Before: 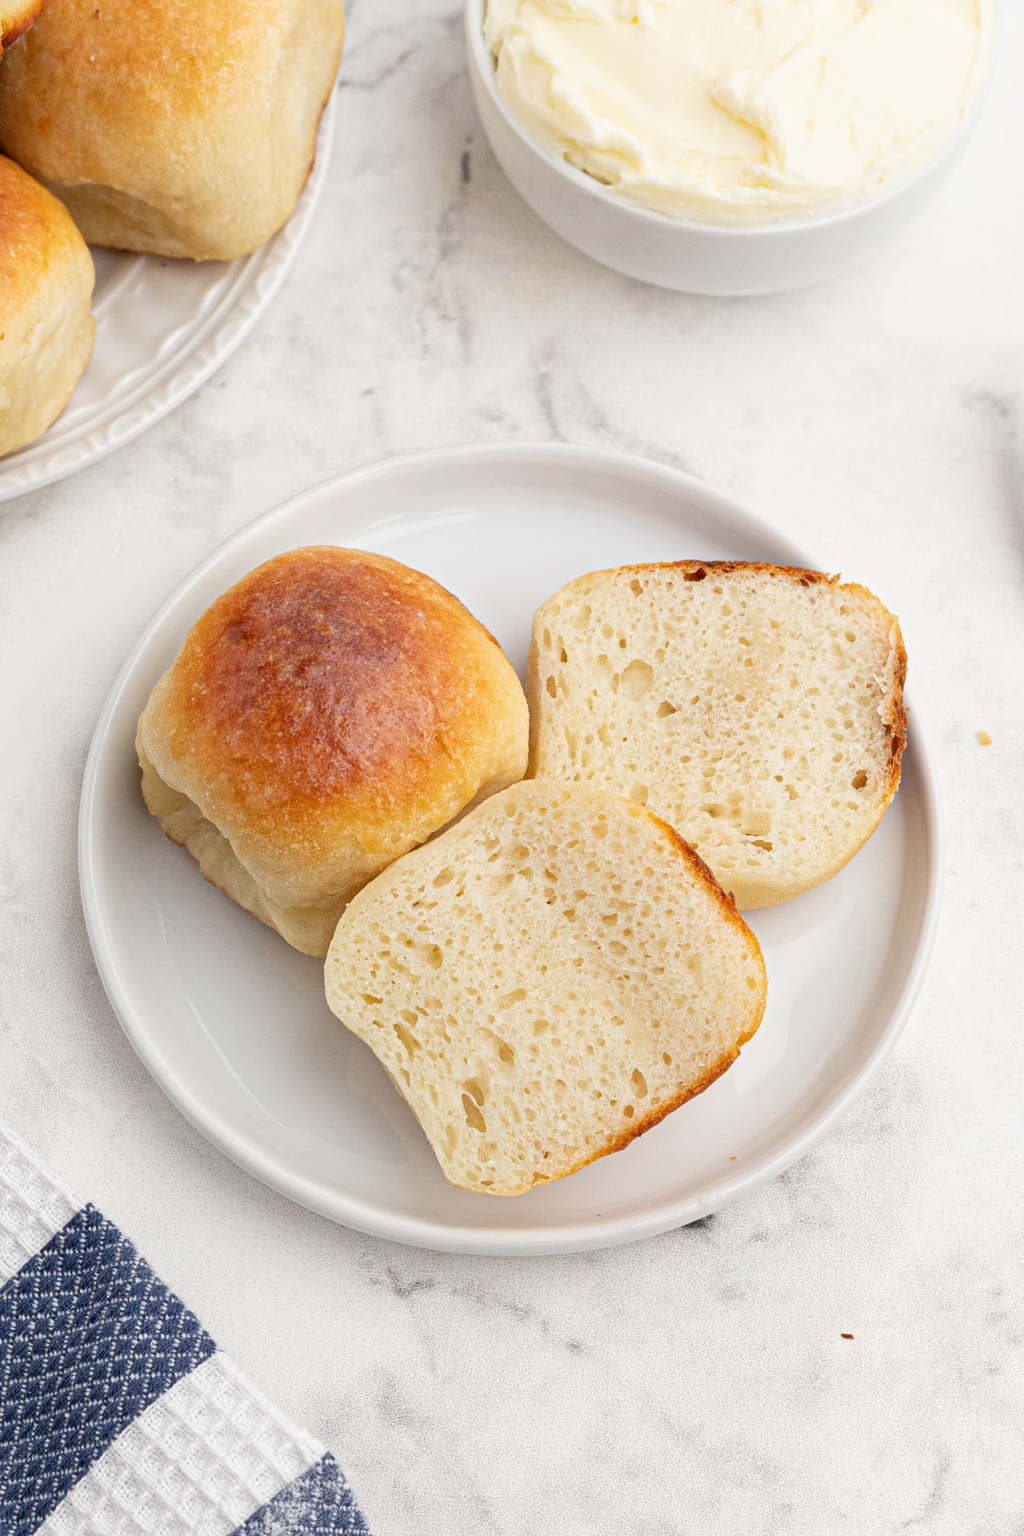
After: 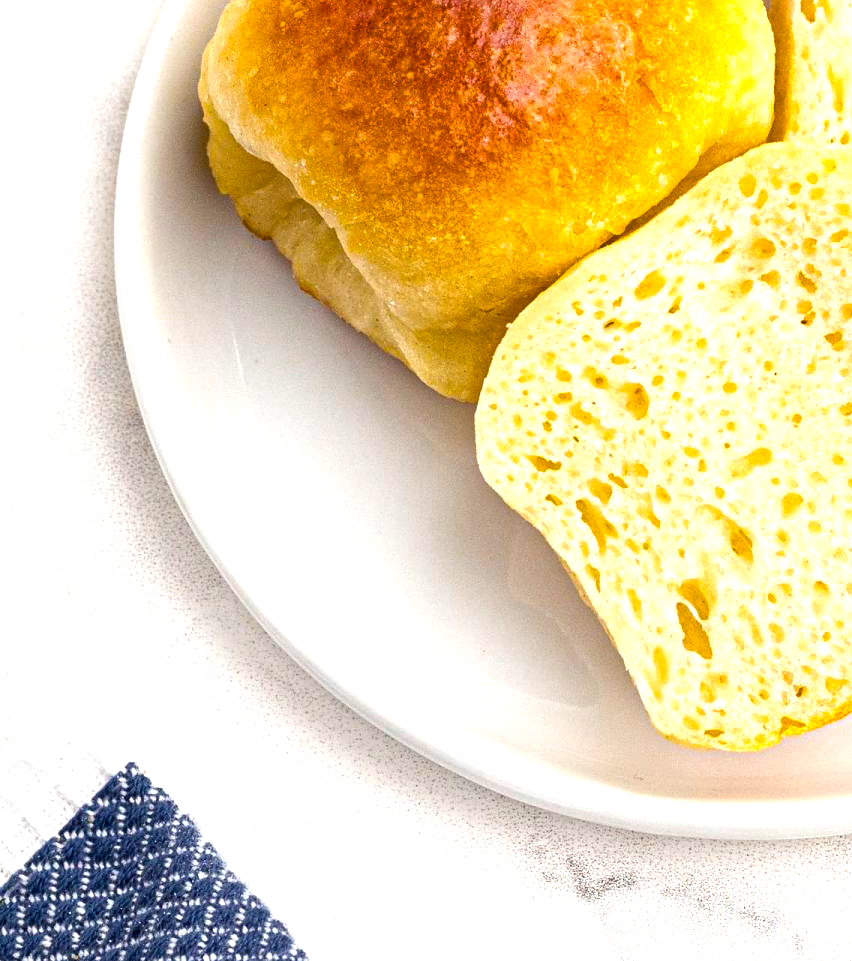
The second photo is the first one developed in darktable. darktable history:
color balance rgb: perceptual saturation grading › global saturation 99.925%, perceptual brilliance grading › highlights 15.932%, perceptual brilliance grading › shadows -14.277%, global vibrance -24.699%
crop: top 44.482%, right 43.186%, bottom 12.782%
shadows and highlights: radius 111.75, shadows 51.36, white point adjustment 8.99, highlights -2.72, soften with gaussian
